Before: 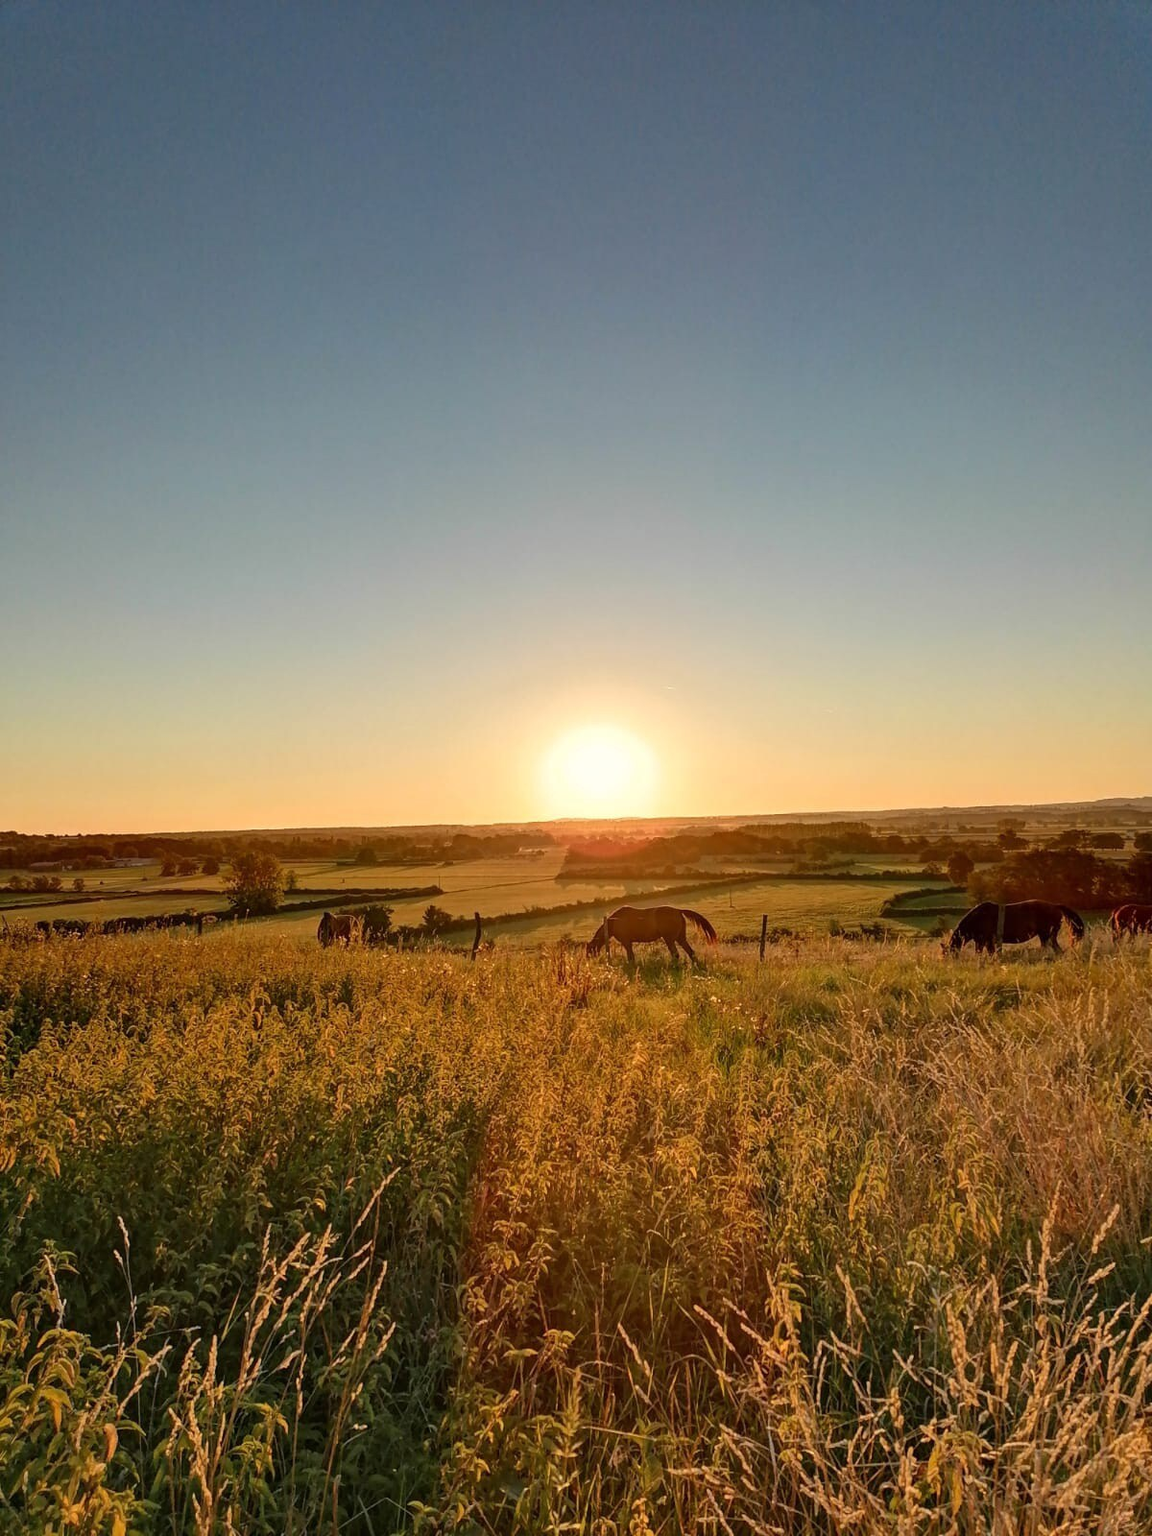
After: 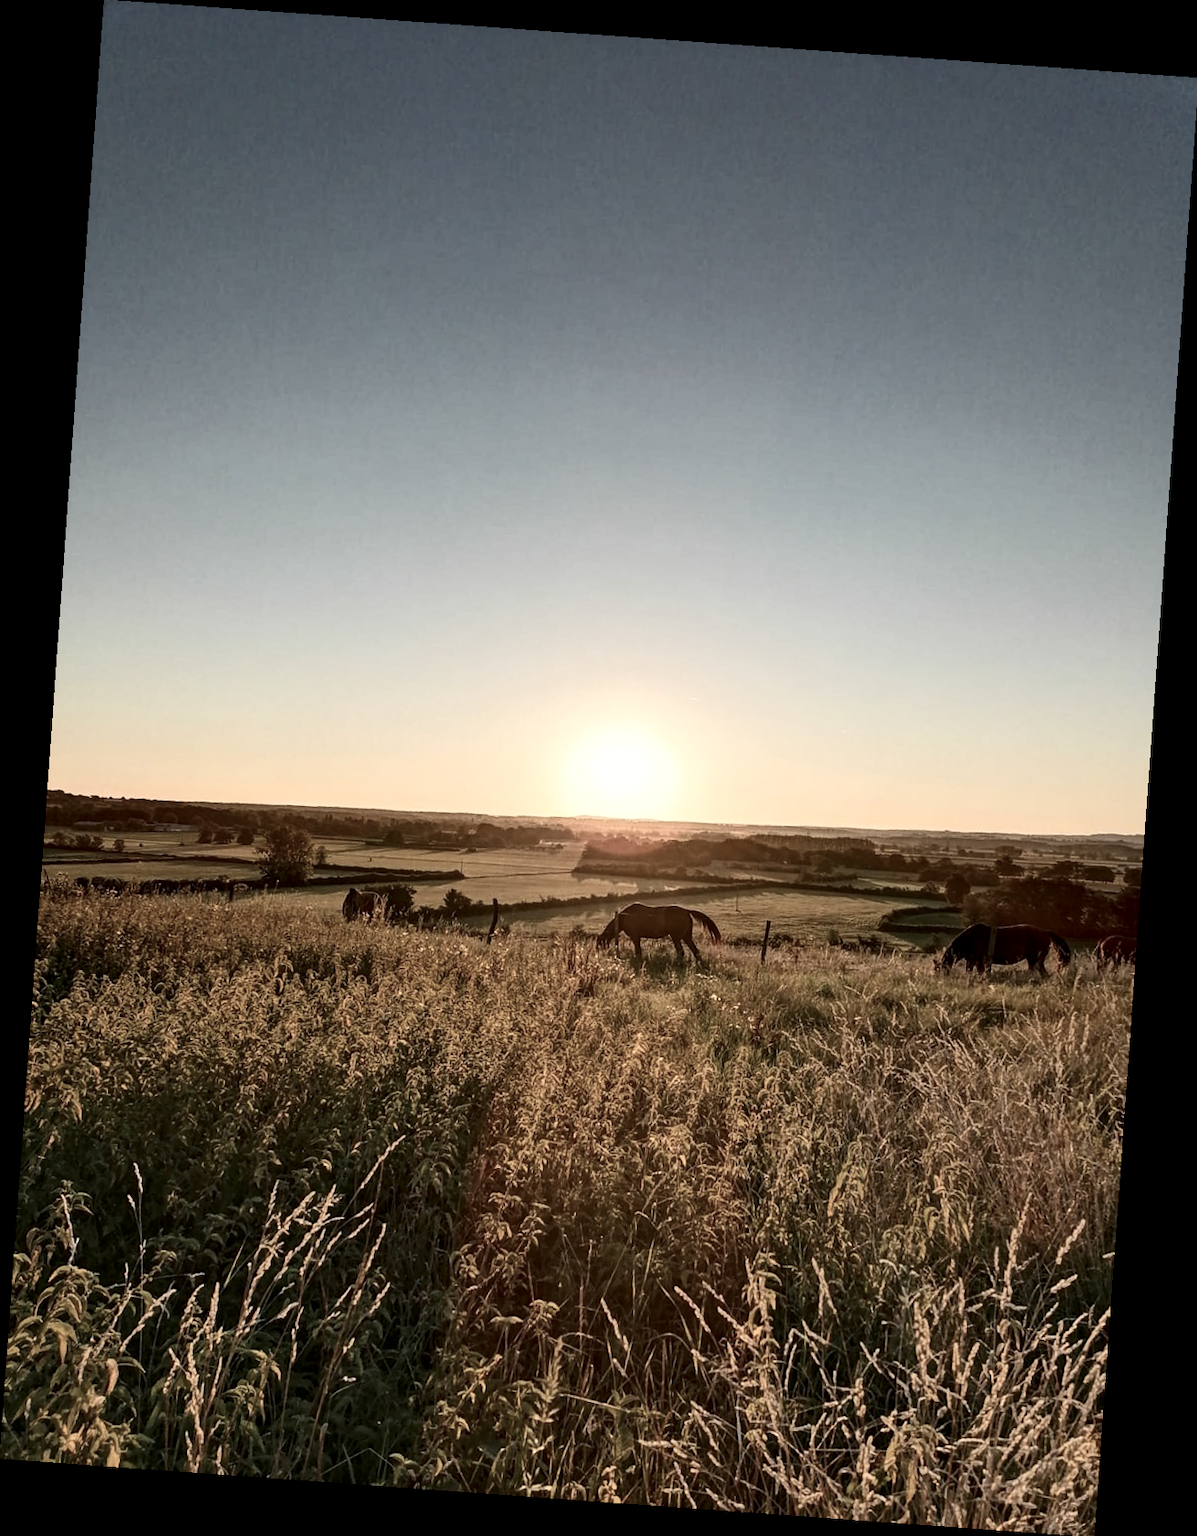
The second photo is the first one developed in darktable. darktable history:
local contrast: highlights 100%, shadows 100%, detail 120%, midtone range 0.2
rotate and perspective: rotation 4.1°, automatic cropping off
color correction: saturation 0.5
contrast brightness saturation: contrast 0.28
